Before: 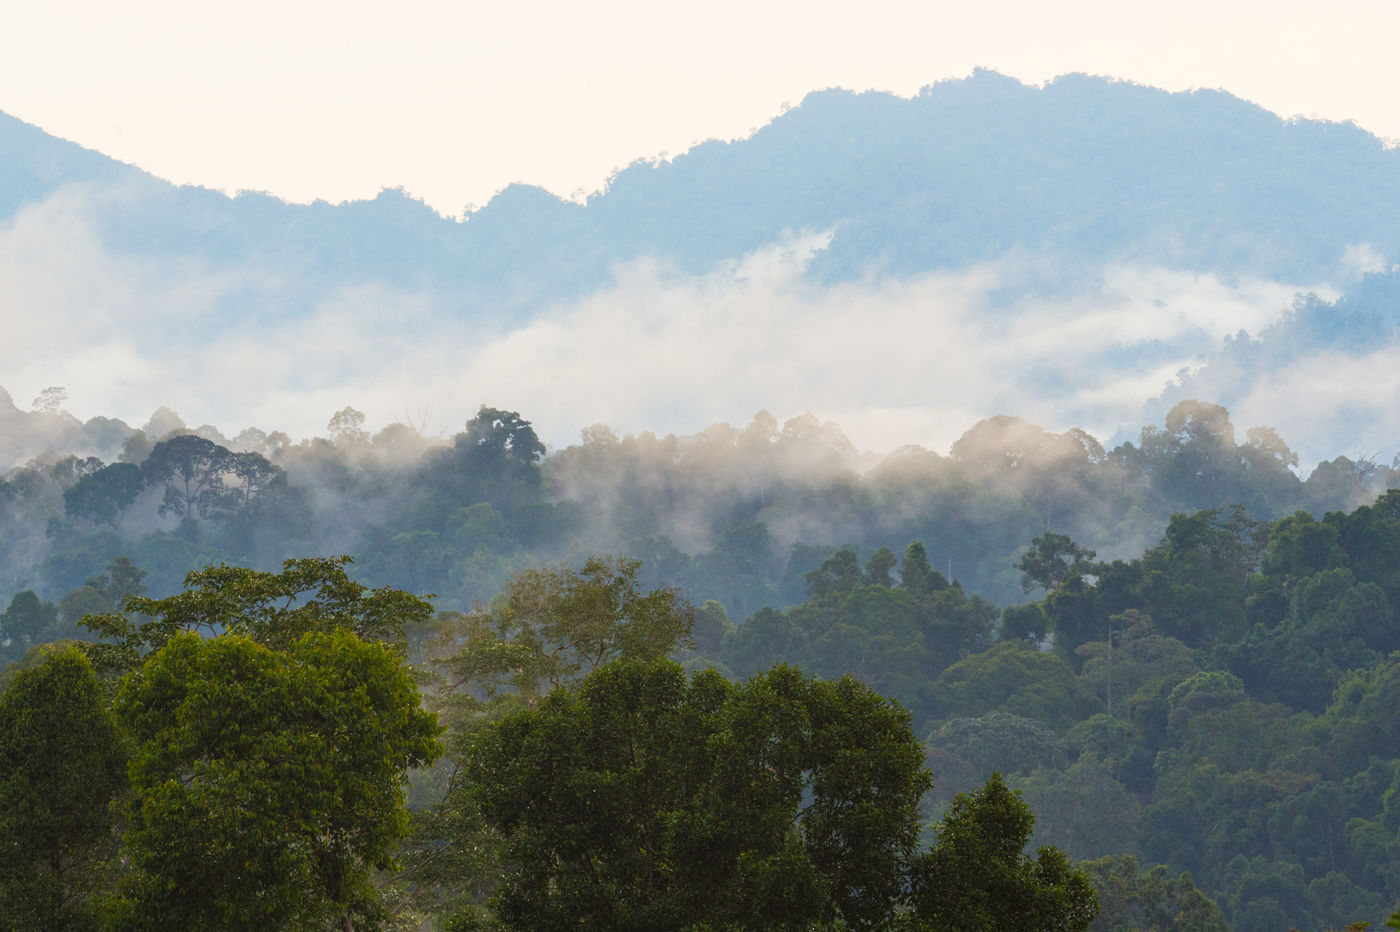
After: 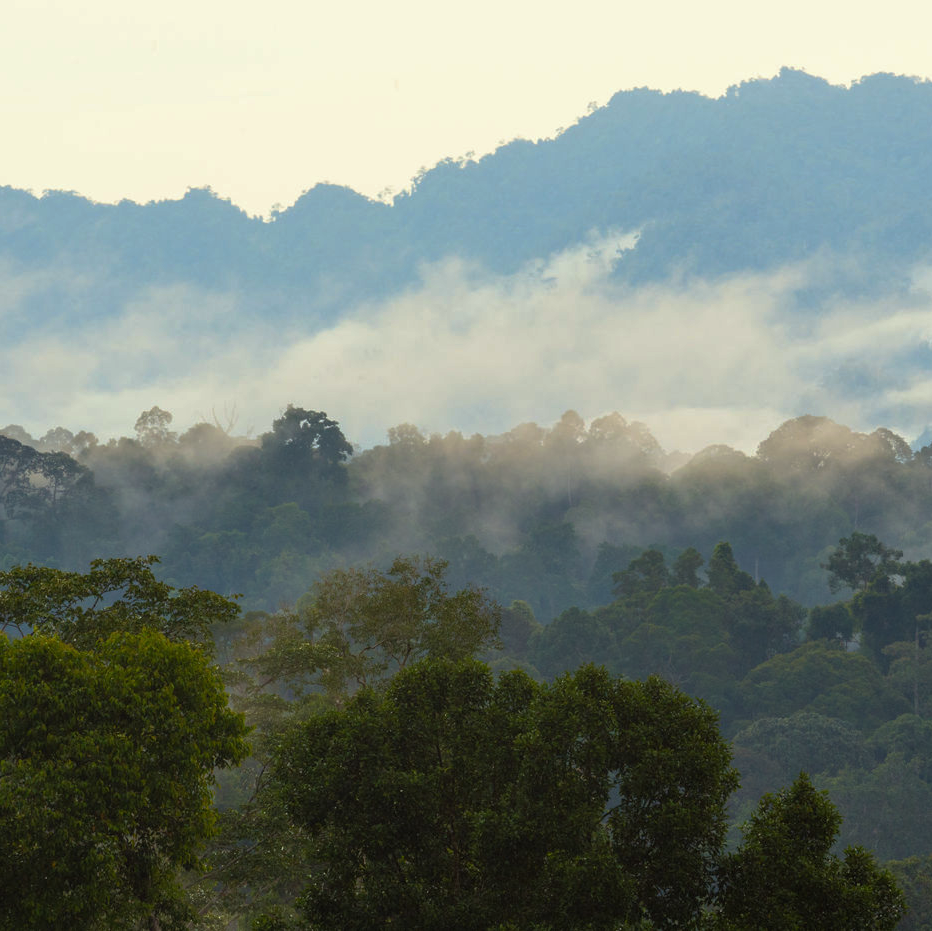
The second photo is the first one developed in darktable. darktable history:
color correction: highlights a* -4.58, highlights b* 5.03, saturation 0.975
base curve: curves: ch0 [(0, 0) (0.595, 0.418) (1, 1)], preserve colors none
crop and rotate: left 13.793%, right 19.626%
